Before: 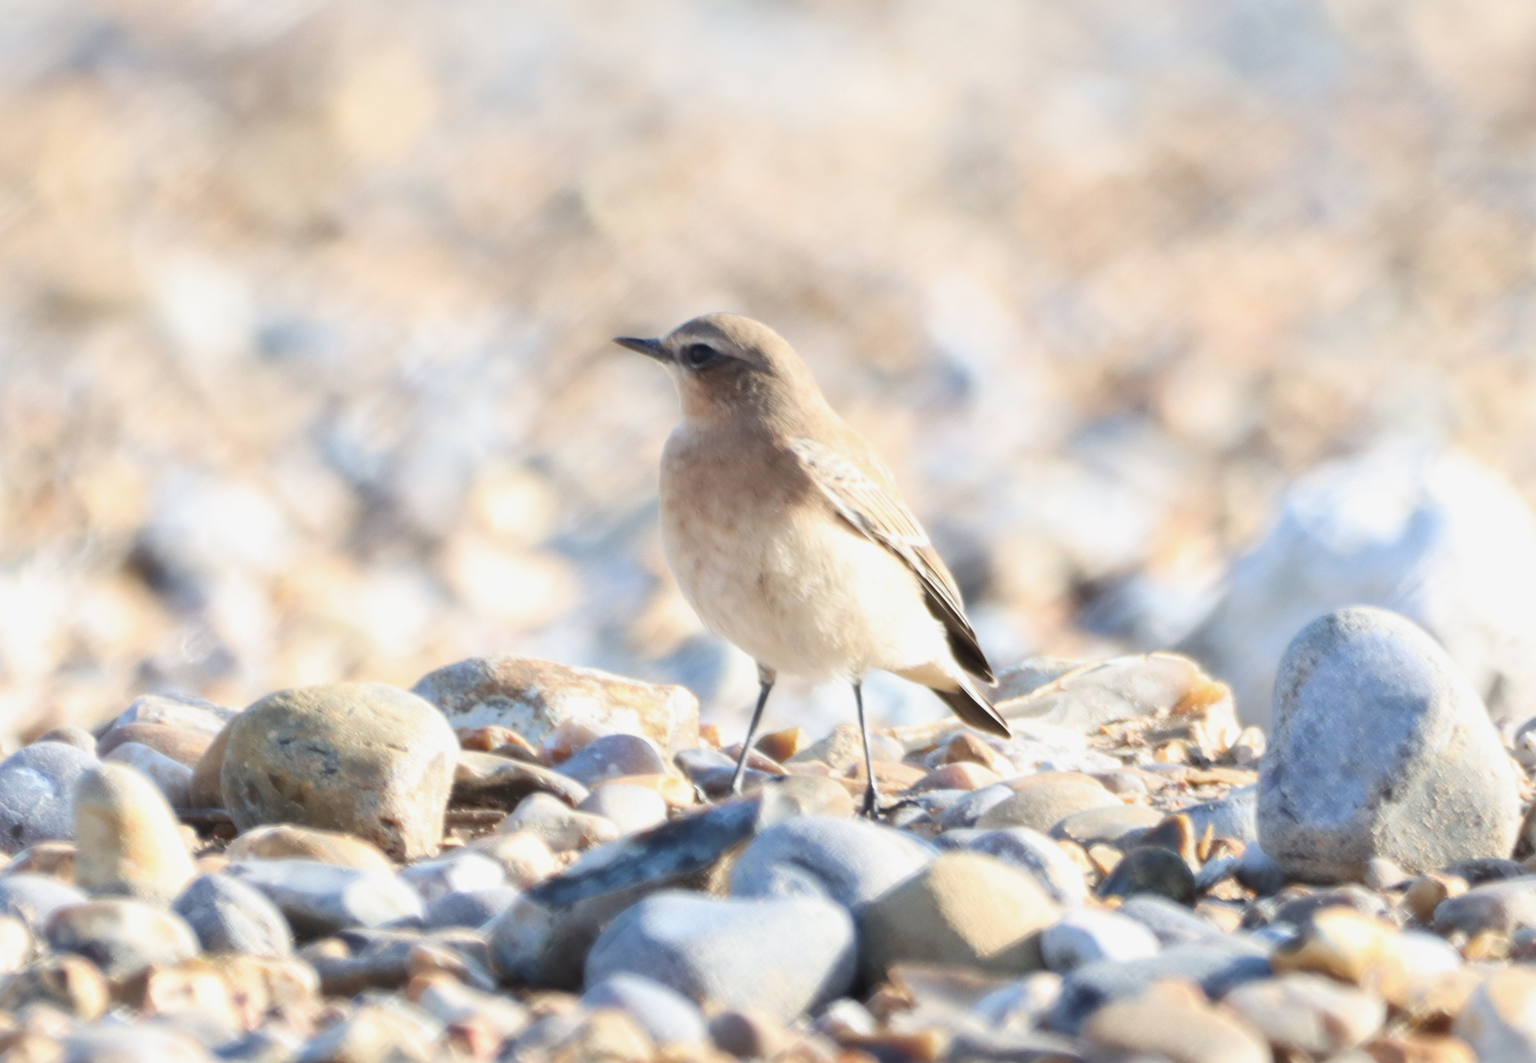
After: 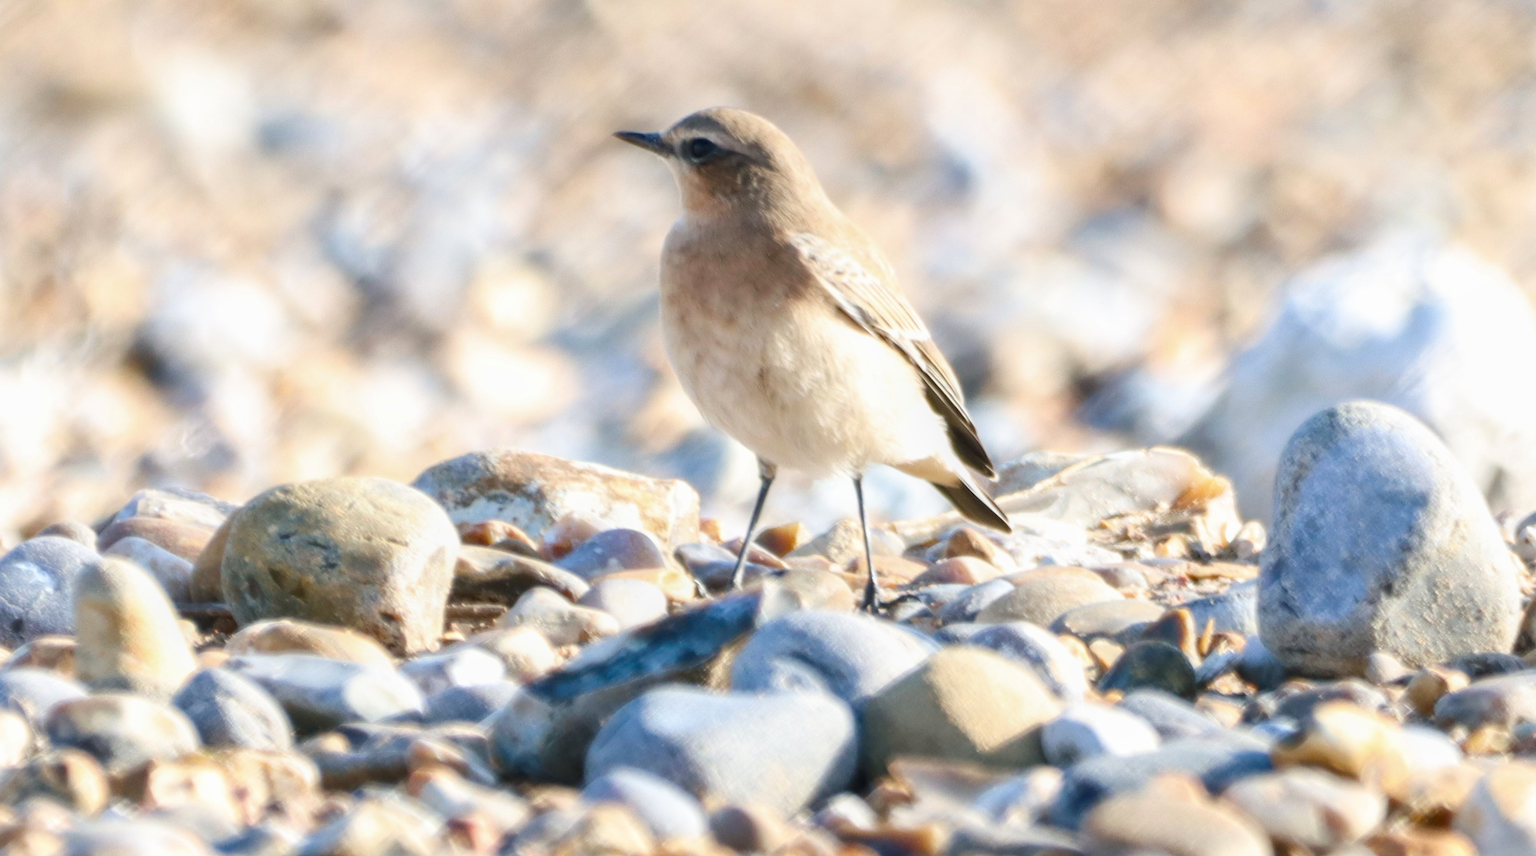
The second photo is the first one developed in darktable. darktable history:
crop and rotate: top 19.413%
color balance rgb: shadows lift › luminance -7.853%, shadows lift › chroma 2.333%, shadows lift › hue 165.56°, perceptual saturation grading › global saturation 20%, perceptual saturation grading › highlights -25.142%, perceptual saturation grading › shadows 26.206%, global vibrance 20%
local contrast: on, module defaults
